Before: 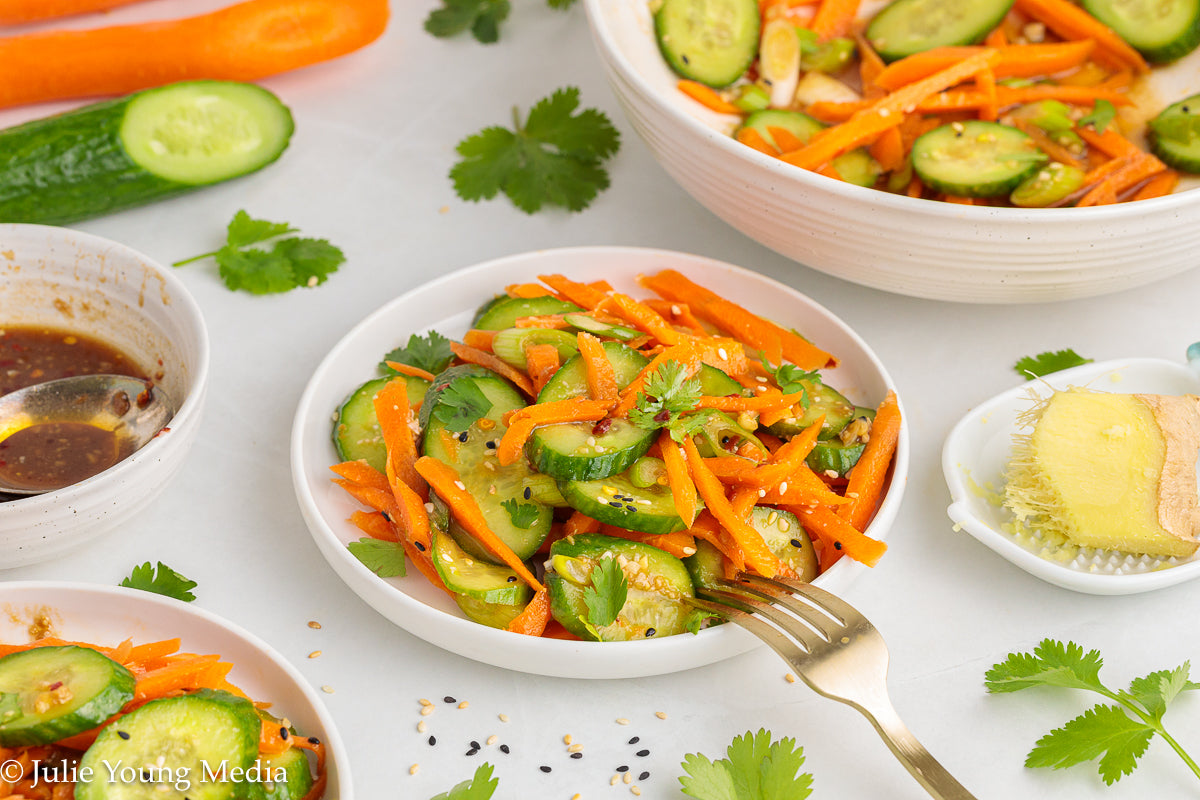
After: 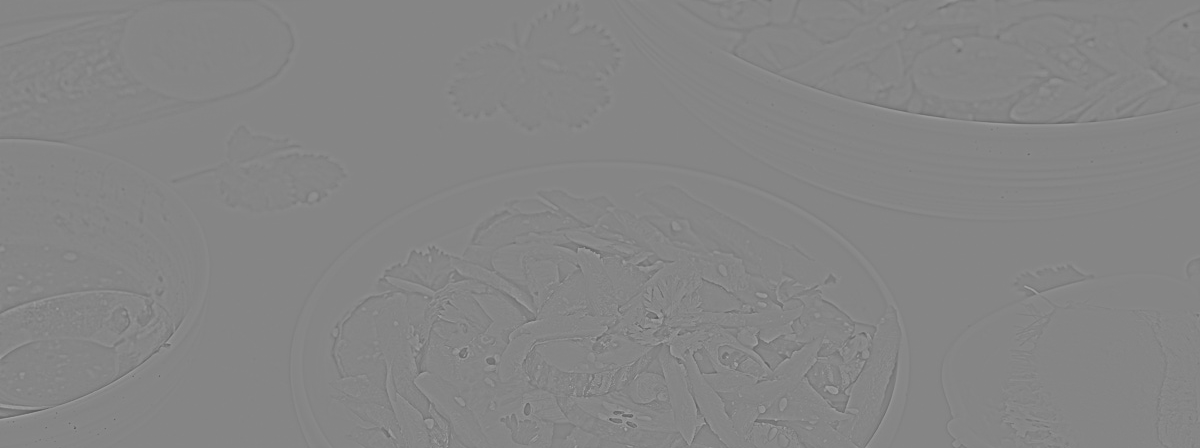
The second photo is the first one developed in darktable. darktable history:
highpass: sharpness 9.84%, contrast boost 9.94%
contrast brightness saturation: brightness 0.09, saturation 0.19
crop and rotate: top 10.605%, bottom 33.274%
